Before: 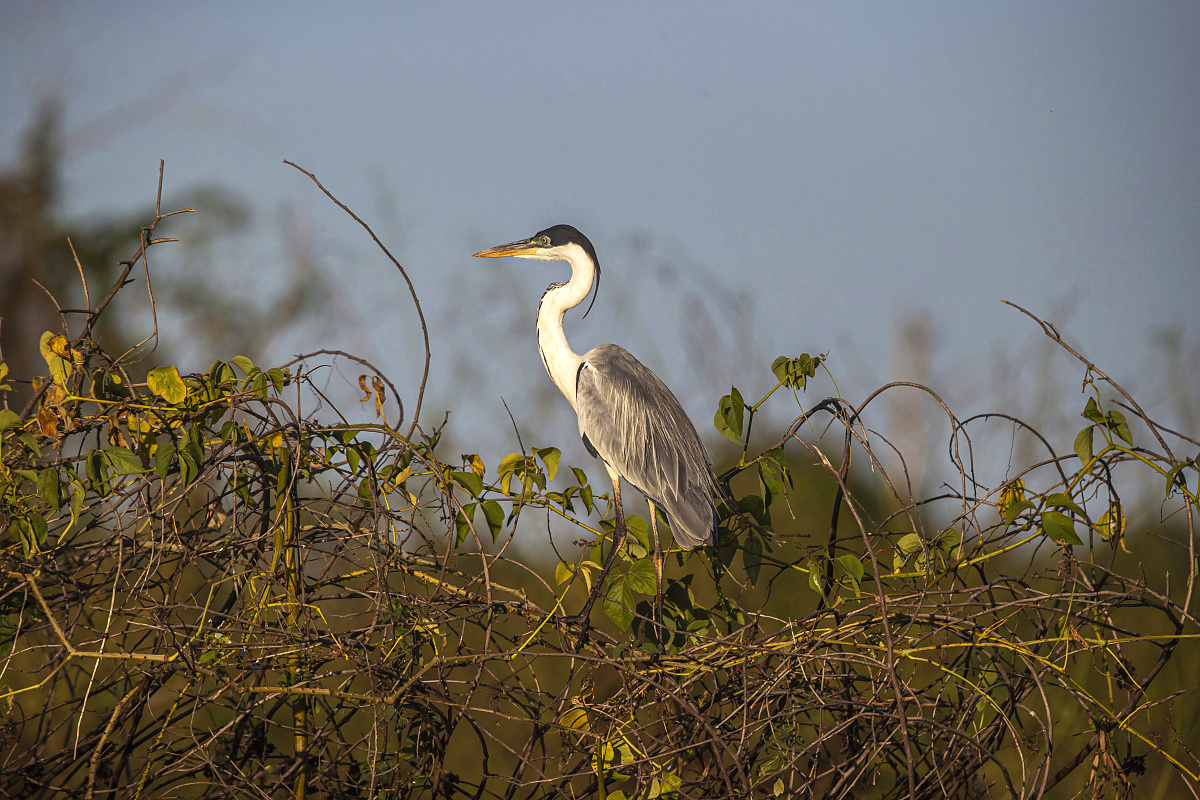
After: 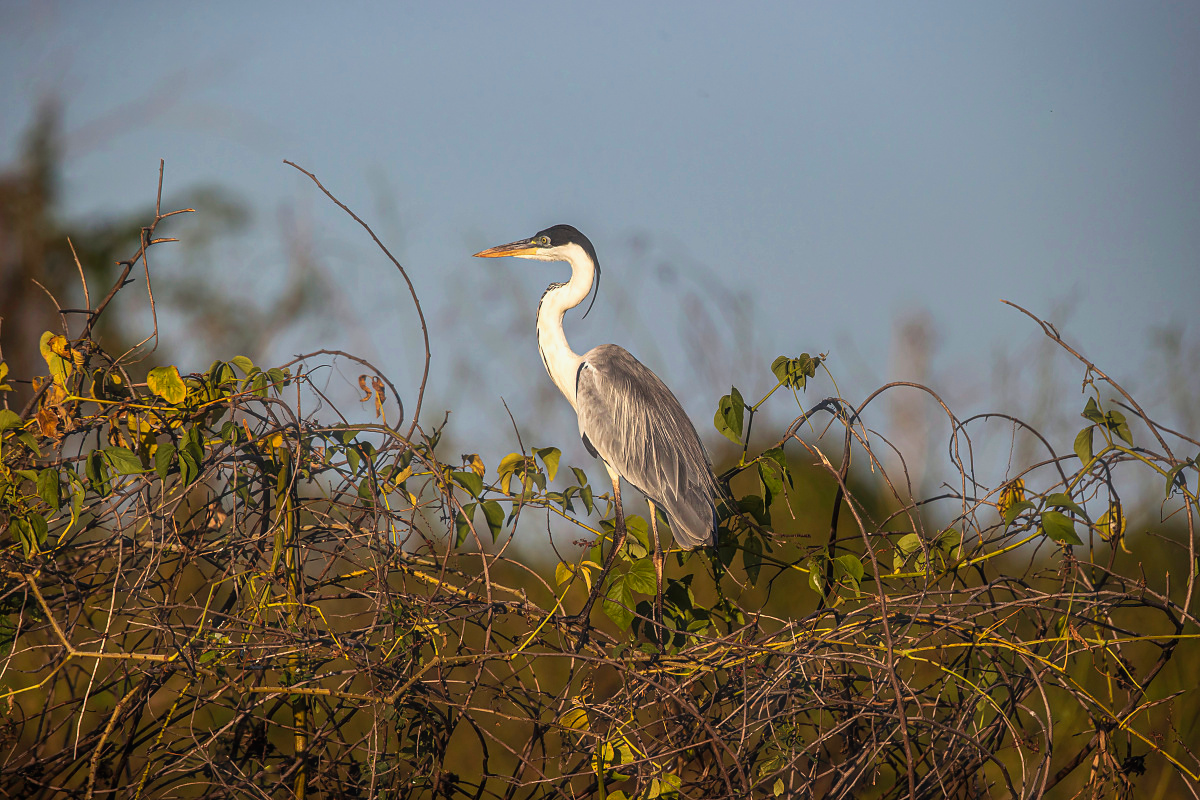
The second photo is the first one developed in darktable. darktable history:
haze removal: strength -0.08, distance 0.359, compatibility mode true, adaptive false
